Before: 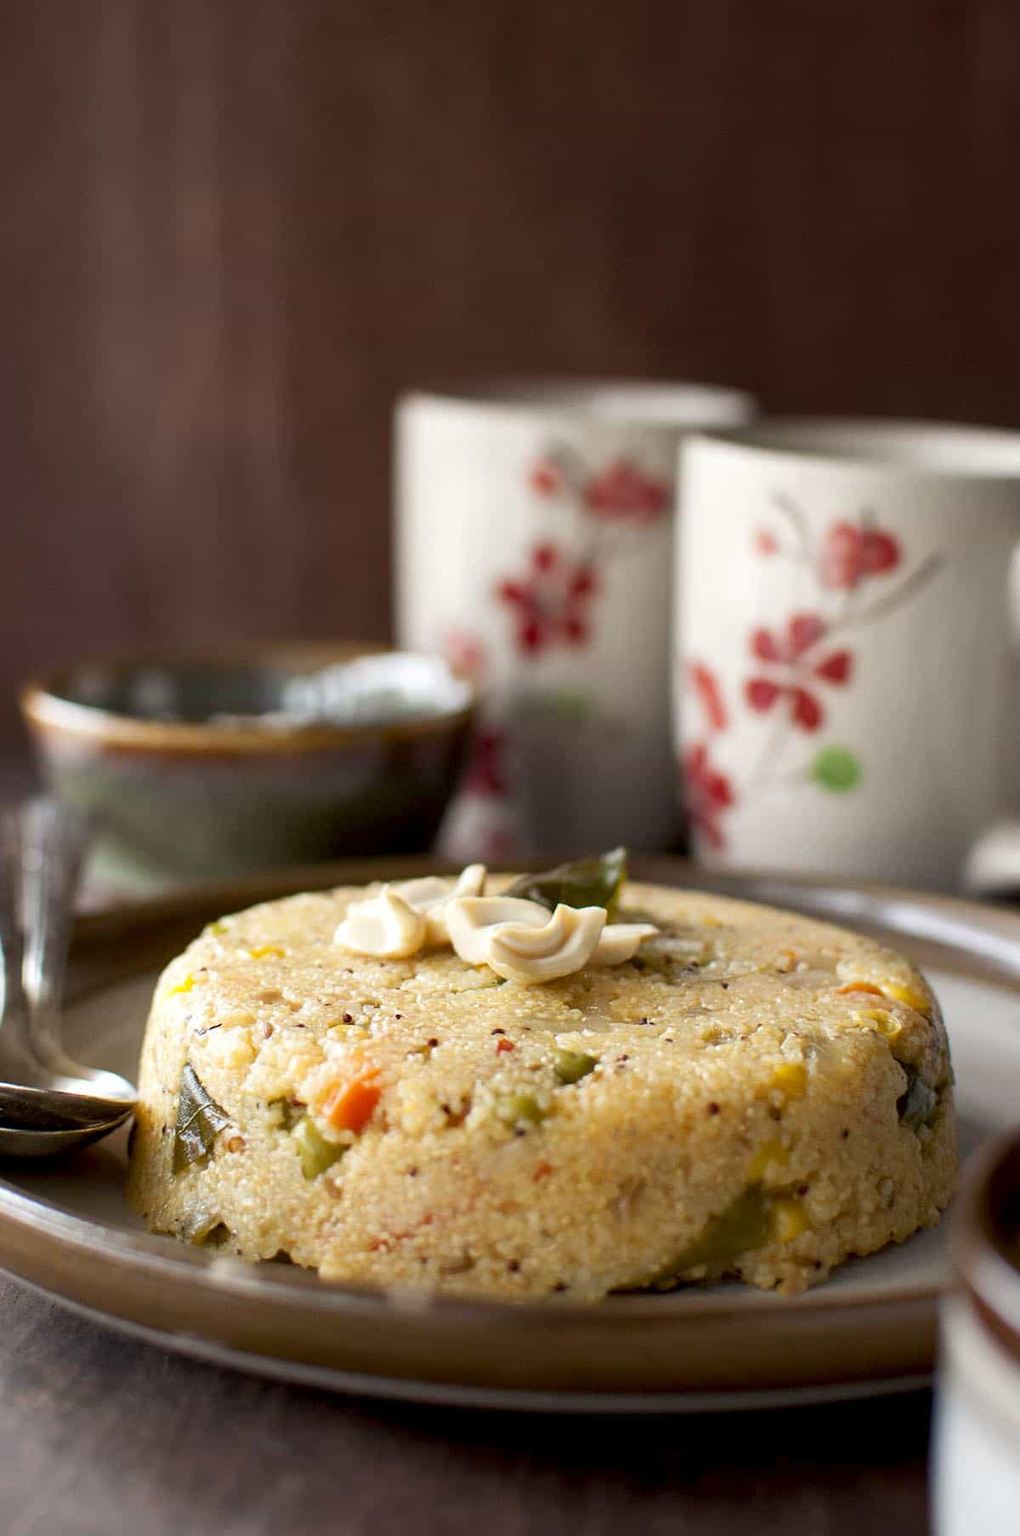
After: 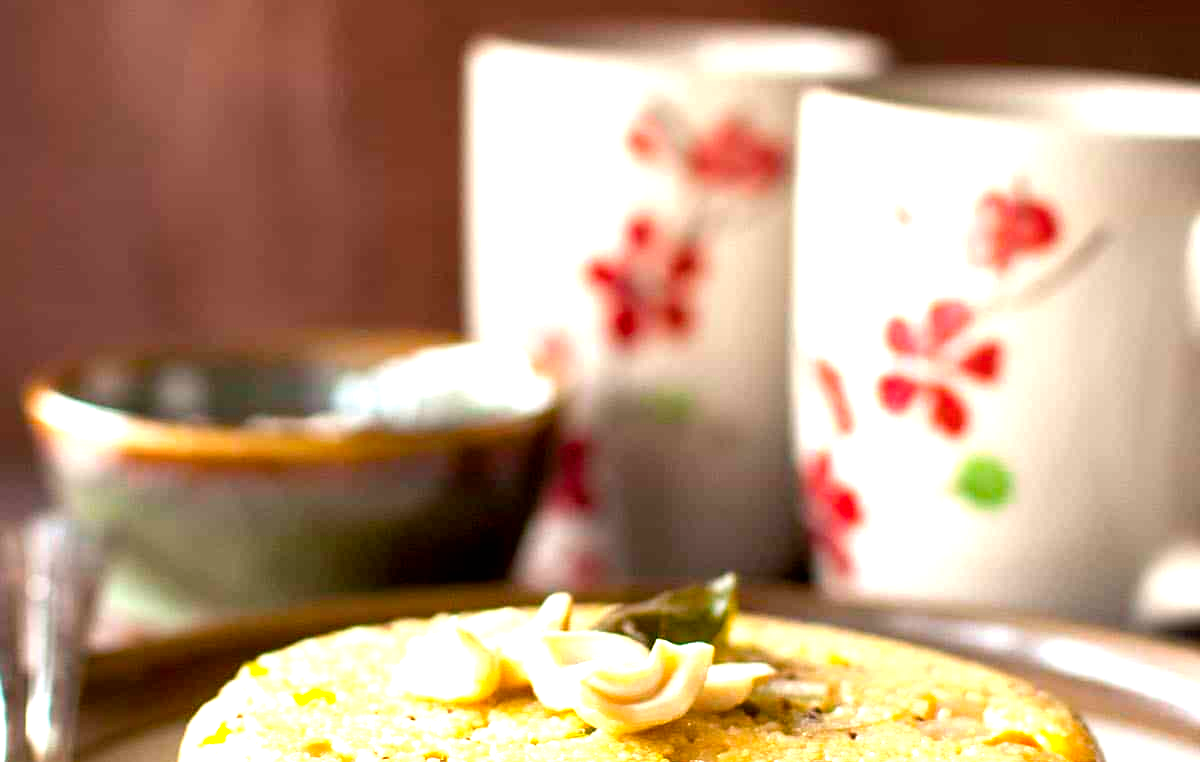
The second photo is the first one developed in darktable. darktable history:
crop and rotate: top 23.485%, bottom 34.311%
contrast brightness saturation: saturation -0.031
color balance rgb: shadows lift › chroma 2.037%, shadows lift › hue 216.91°, power › luminance -4.01%, power › chroma 0.572%, power › hue 43.01°, perceptual saturation grading › global saturation 25.395%, global vibrance 5.084%
exposure: black level correction 0, exposure 1.199 EV, compensate exposure bias true, compensate highlight preservation false
